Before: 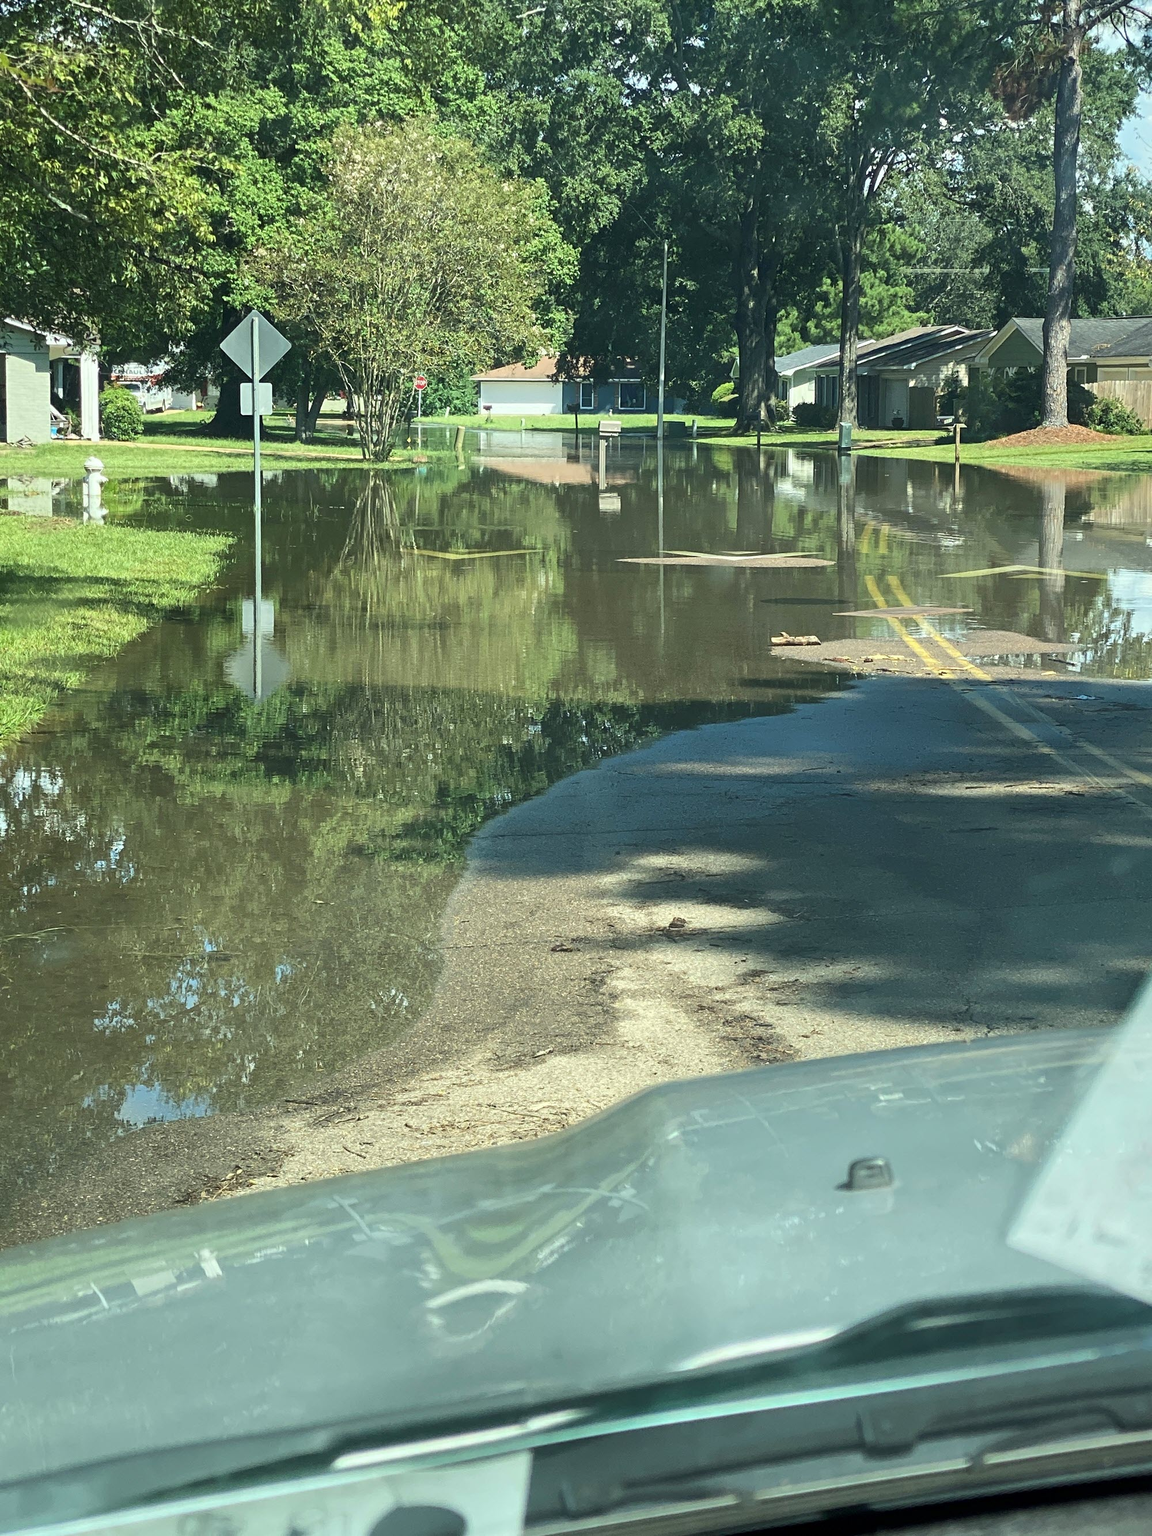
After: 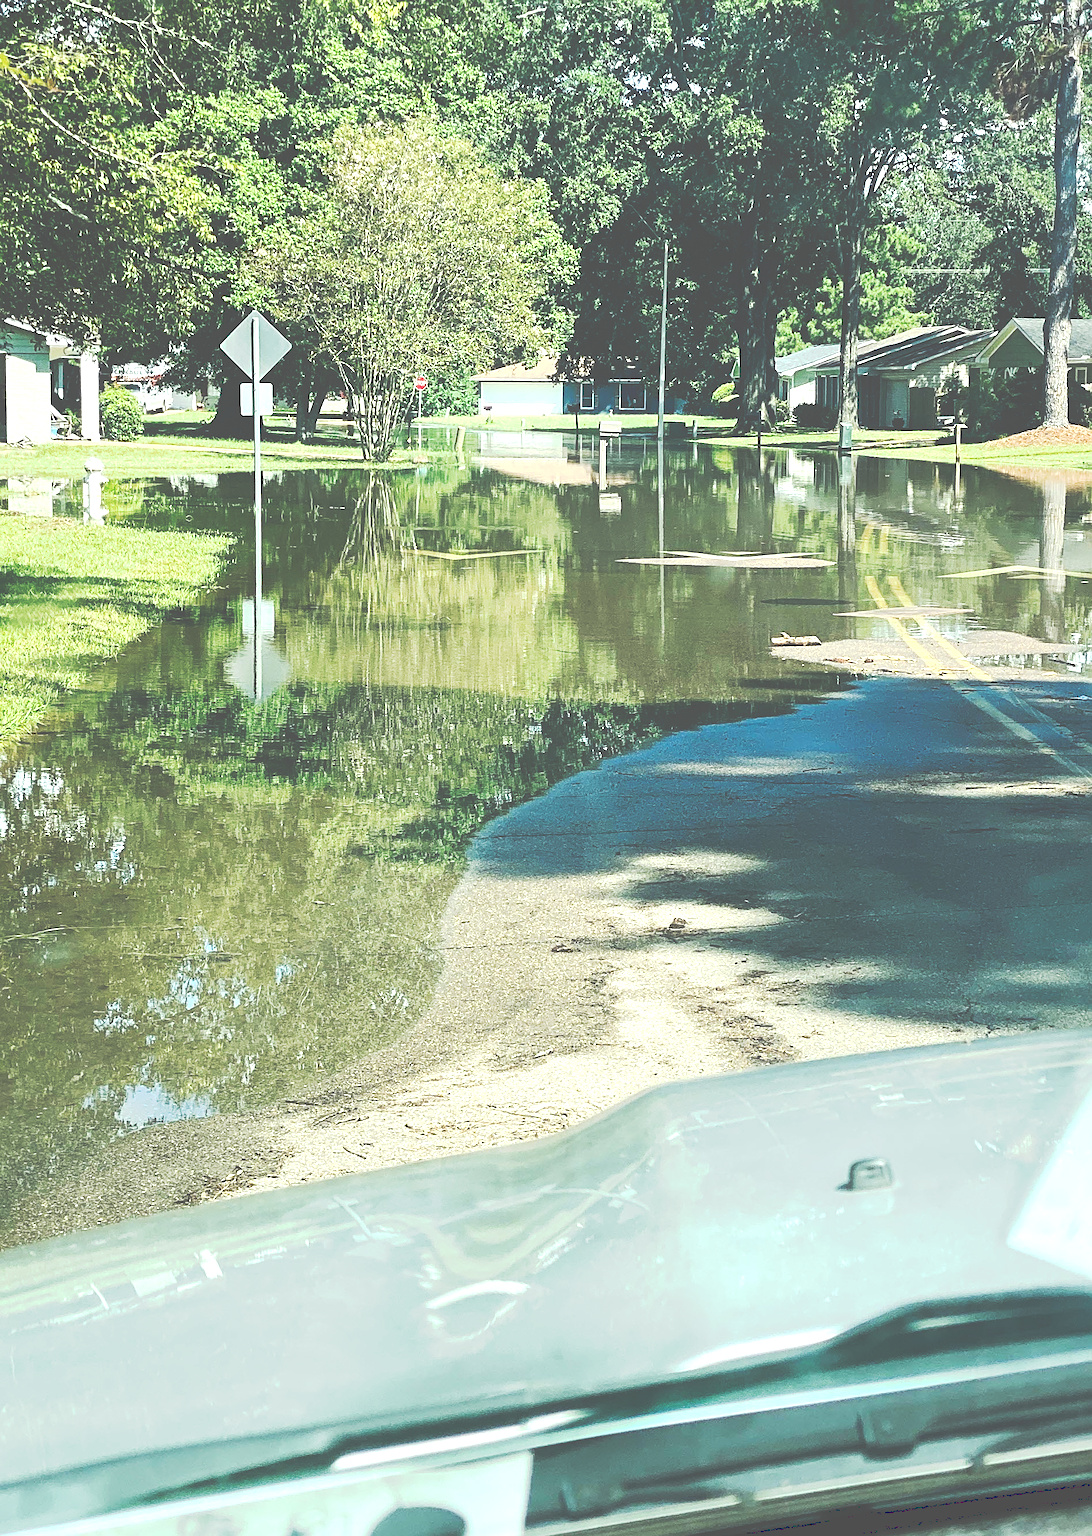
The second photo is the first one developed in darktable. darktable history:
exposure: black level correction 0, exposure 0.7 EV, compensate highlight preservation false
sharpen: on, module defaults
crop and rotate: right 5.167%
tone curve: curves: ch0 [(0, 0) (0.003, 0.331) (0.011, 0.333) (0.025, 0.333) (0.044, 0.334) (0.069, 0.335) (0.1, 0.338) (0.136, 0.342) (0.177, 0.347) (0.224, 0.352) (0.277, 0.359) (0.335, 0.39) (0.399, 0.434) (0.468, 0.509) (0.543, 0.615) (0.623, 0.731) (0.709, 0.814) (0.801, 0.88) (0.898, 0.921) (1, 1)], preserve colors none
